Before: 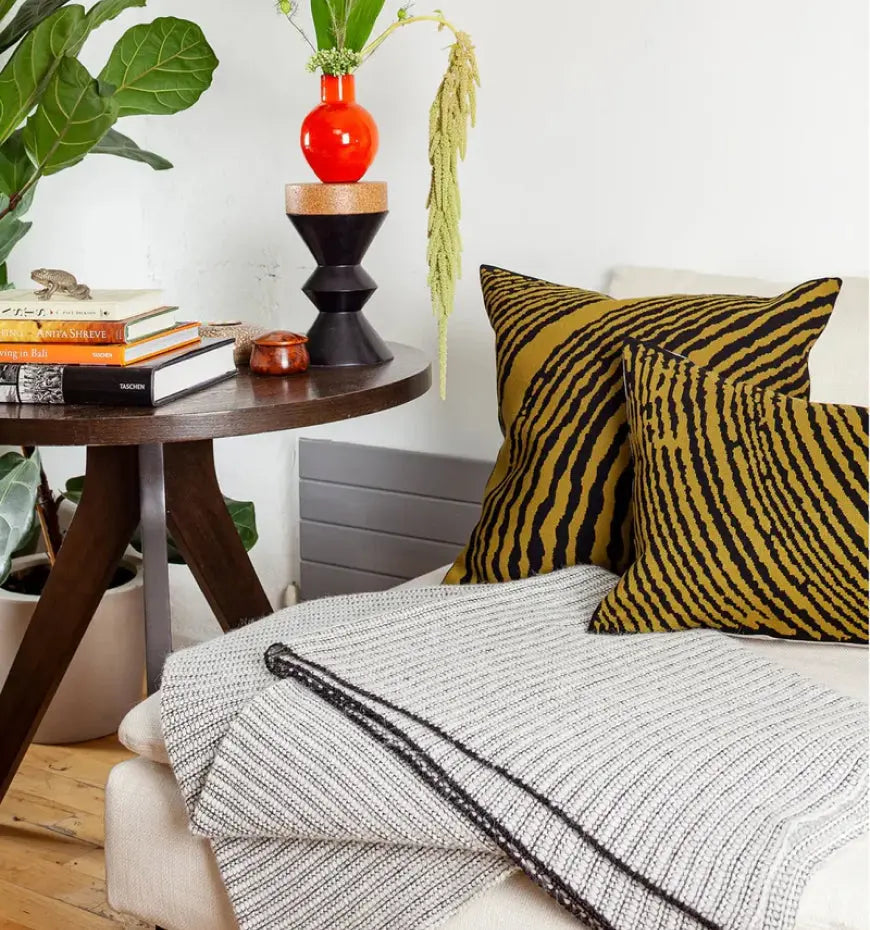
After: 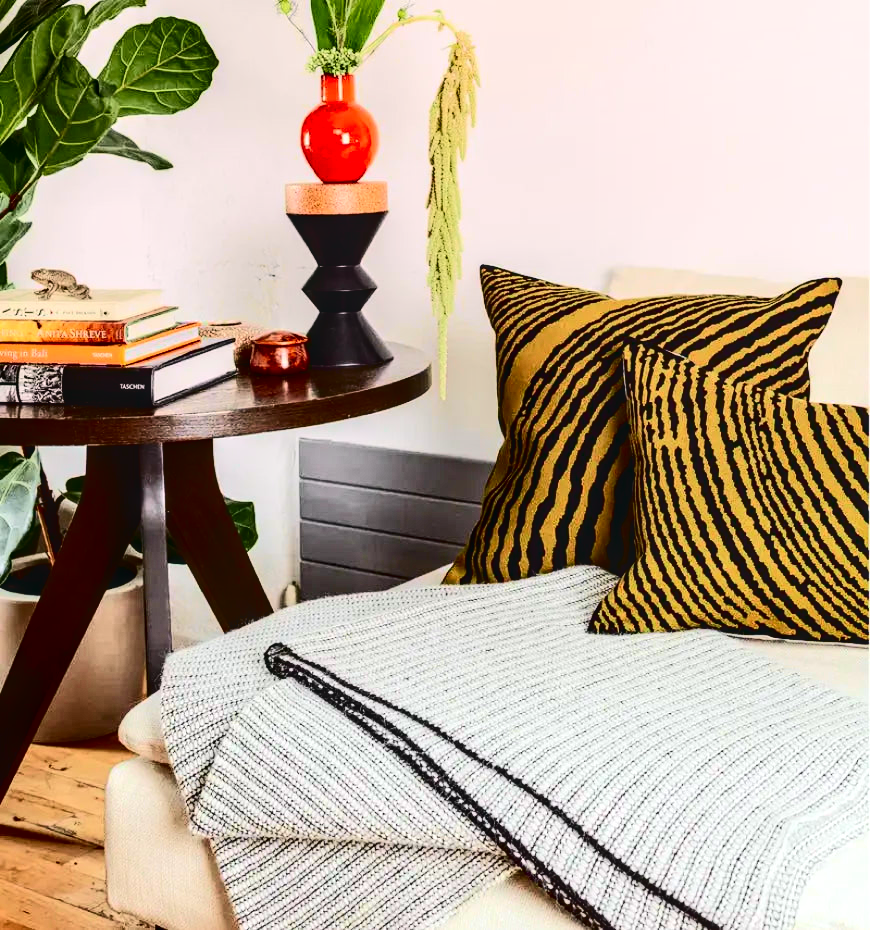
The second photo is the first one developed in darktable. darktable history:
tone equalizer: -8 EV -0.417 EV, -7 EV -0.389 EV, -6 EV -0.333 EV, -5 EV -0.222 EV, -3 EV 0.222 EV, -2 EV 0.333 EV, -1 EV 0.389 EV, +0 EV 0.417 EV, edges refinement/feathering 500, mask exposure compensation -1.57 EV, preserve details no
graduated density: density 0.38 EV, hardness 21%, rotation -6.11°, saturation 32%
tone curve: curves: ch0 [(0, 0) (0.037, 0.011) (0.135, 0.093) (0.266, 0.281) (0.461, 0.555) (0.581, 0.716) (0.675, 0.793) (0.767, 0.849) (0.91, 0.924) (1, 0.979)]; ch1 [(0, 0) (0.292, 0.278) (0.431, 0.418) (0.493, 0.479) (0.506, 0.5) (0.532, 0.537) (0.562, 0.581) (0.641, 0.663) (0.754, 0.76) (1, 1)]; ch2 [(0, 0) (0.294, 0.3) (0.361, 0.372) (0.429, 0.445) (0.478, 0.486) (0.502, 0.498) (0.518, 0.522) (0.531, 0.549) (0.561, 0.59) (0.64, 0.655) (0.693, 0.706) (0.845, 0.833) (1, 0.951)], color space Lab, independent channels, preserve colors none
local contrast: on, module defaults
contrast brightness saturation: contrast 0.2, brightness -0.11, saturation 0.1
